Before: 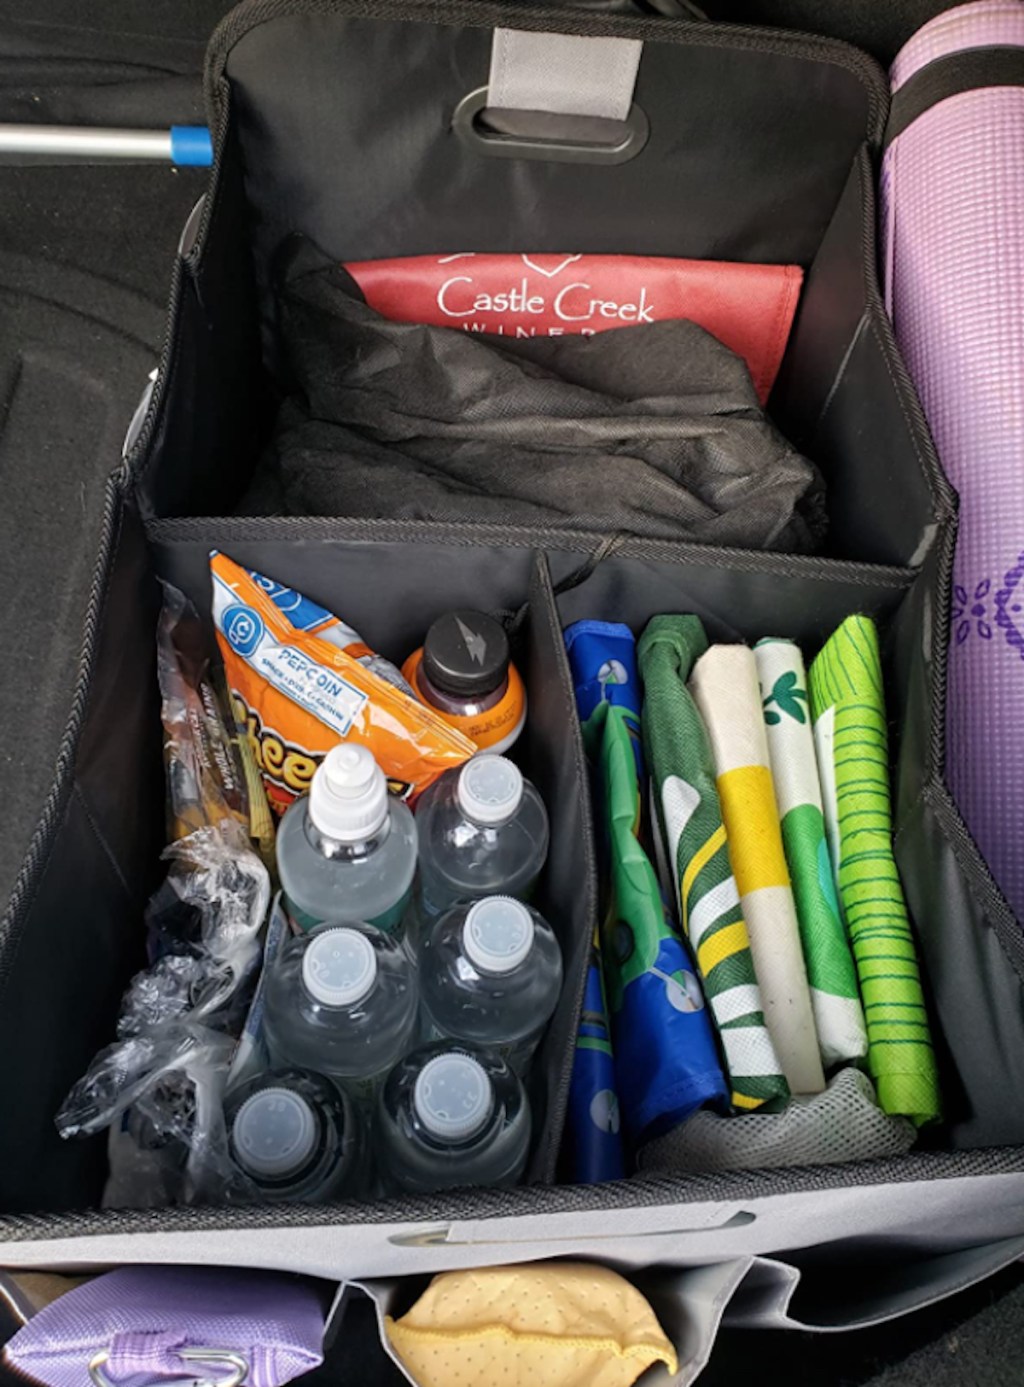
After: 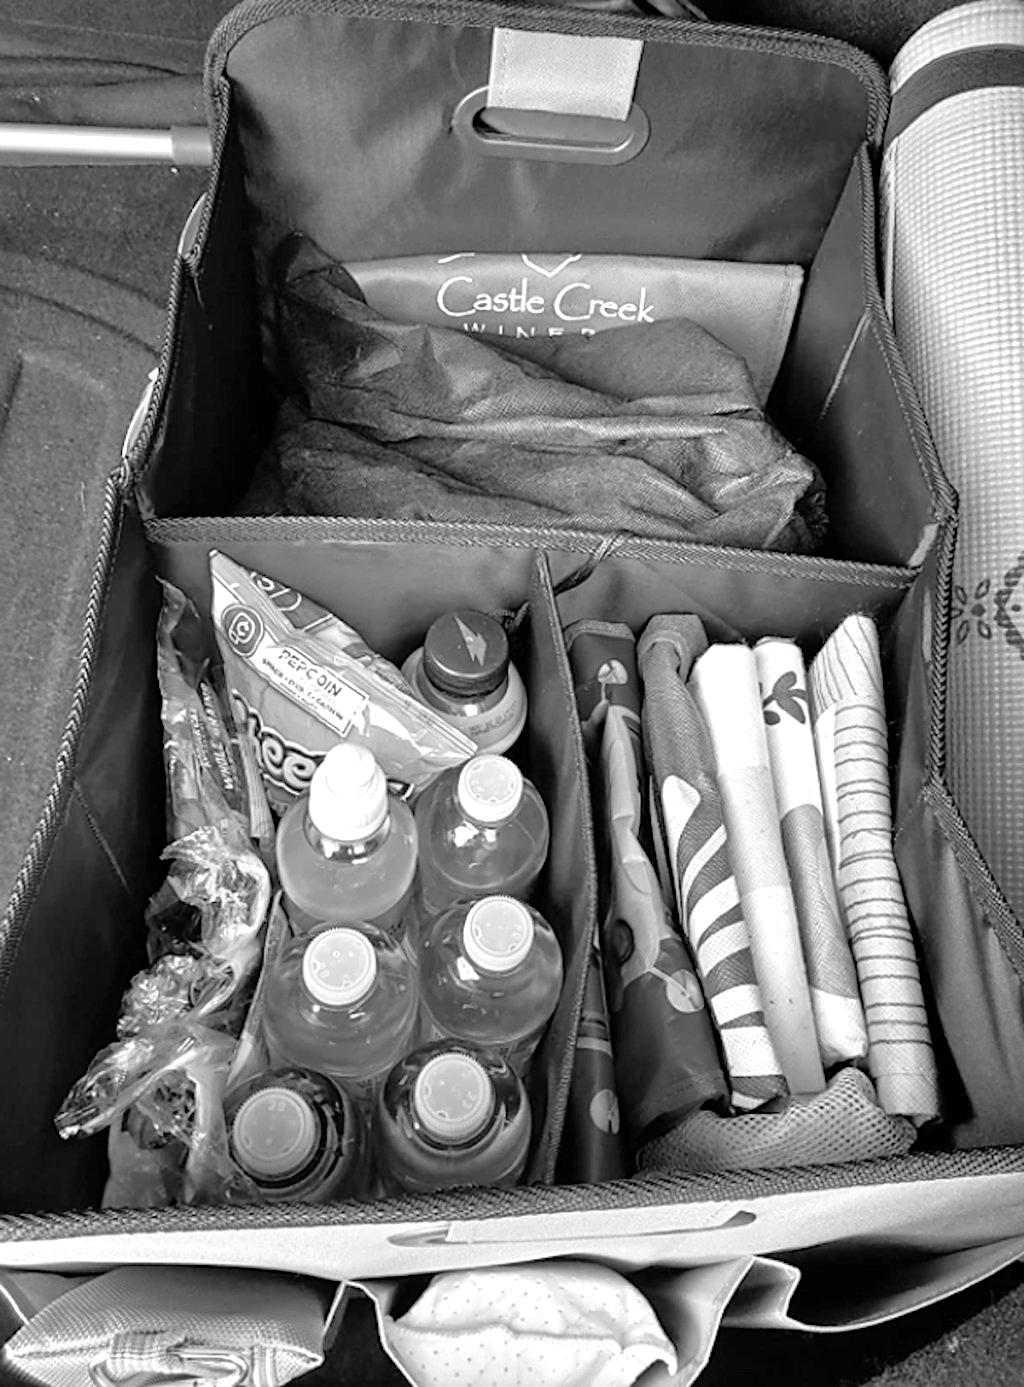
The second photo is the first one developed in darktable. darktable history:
monochrome: a -6.99, b 35.61, size 1.4
sharpen: on, module defaults
tone equalizer: -7 EV 0.15 EV, -6 EV 0.6 EV, -5 EV 1.15 EV, -4 EV 1.33 EV, -3 EV 1.15 EV, -2 EV 0.6 EV, -1 EV 0.15 EV, mask exposure compensation -0.5 EV
exposure: exposure 0.556 EV, compensate highlight preservation false
